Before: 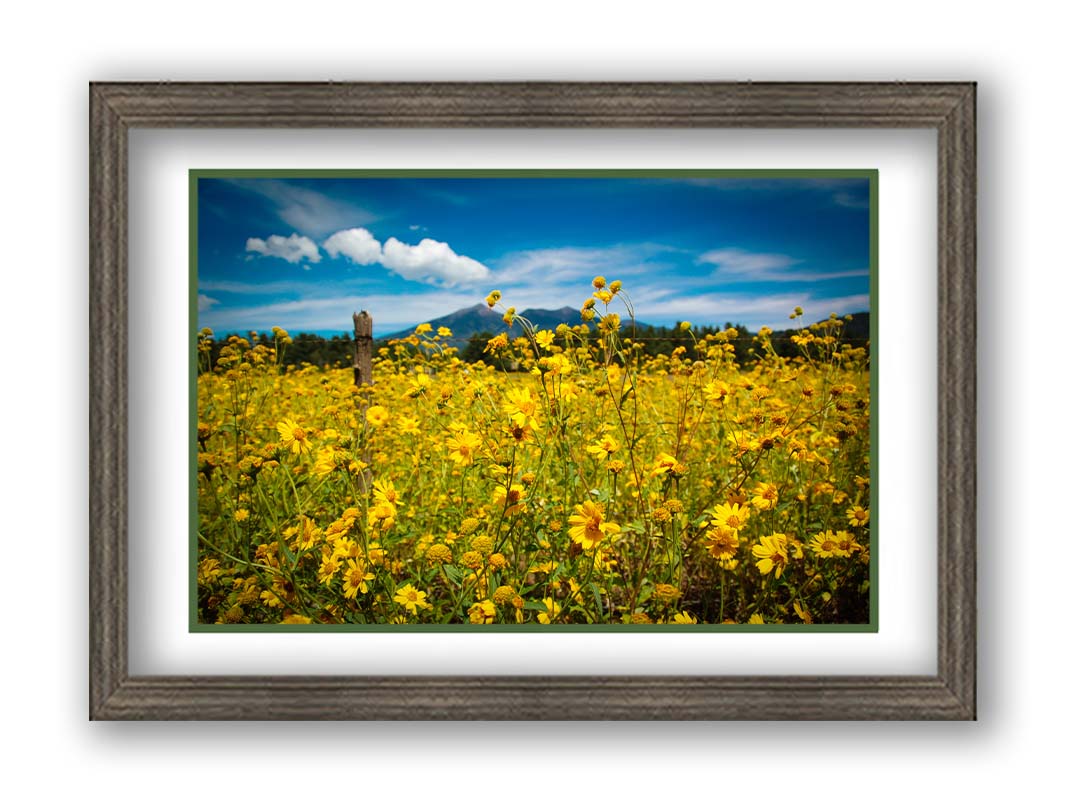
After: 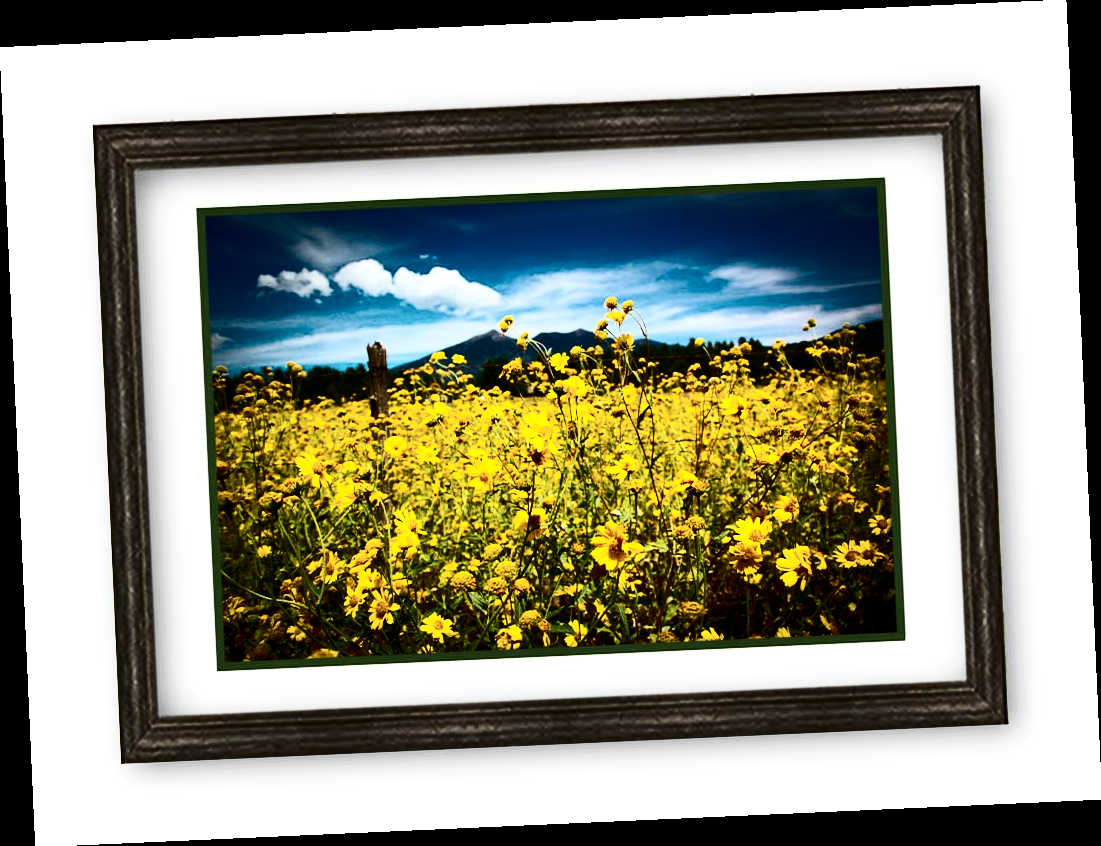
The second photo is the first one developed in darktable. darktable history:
color balance rgb: shadows lift › luminance -10%, power › luminance -9%, linear chroma grading › global chroma 10%, global vibrance 10%, contrast 15%, saturation formula JzAzBz (2021)
rotate and perspective: rotation -2.56°, automatic cropping off
contrast brightness saturation: contrast 0.5, saturation -0.1
